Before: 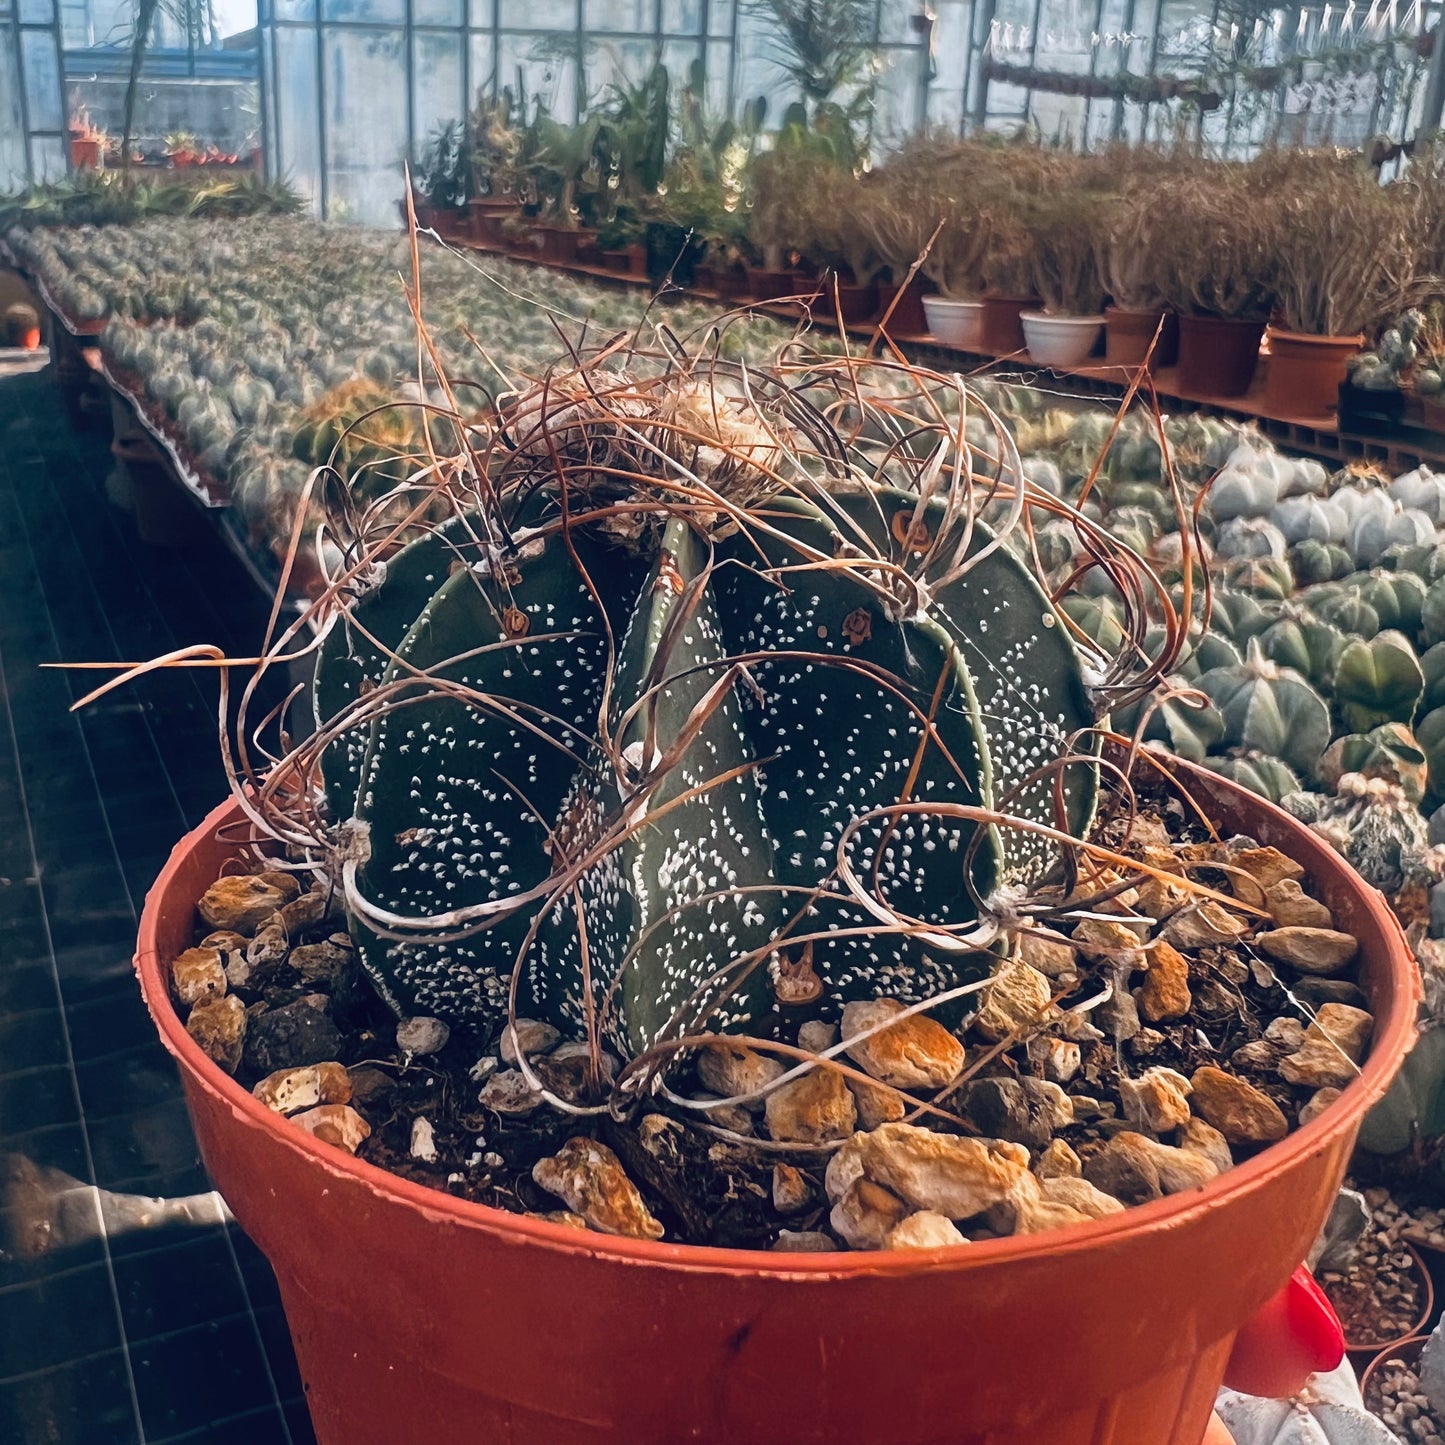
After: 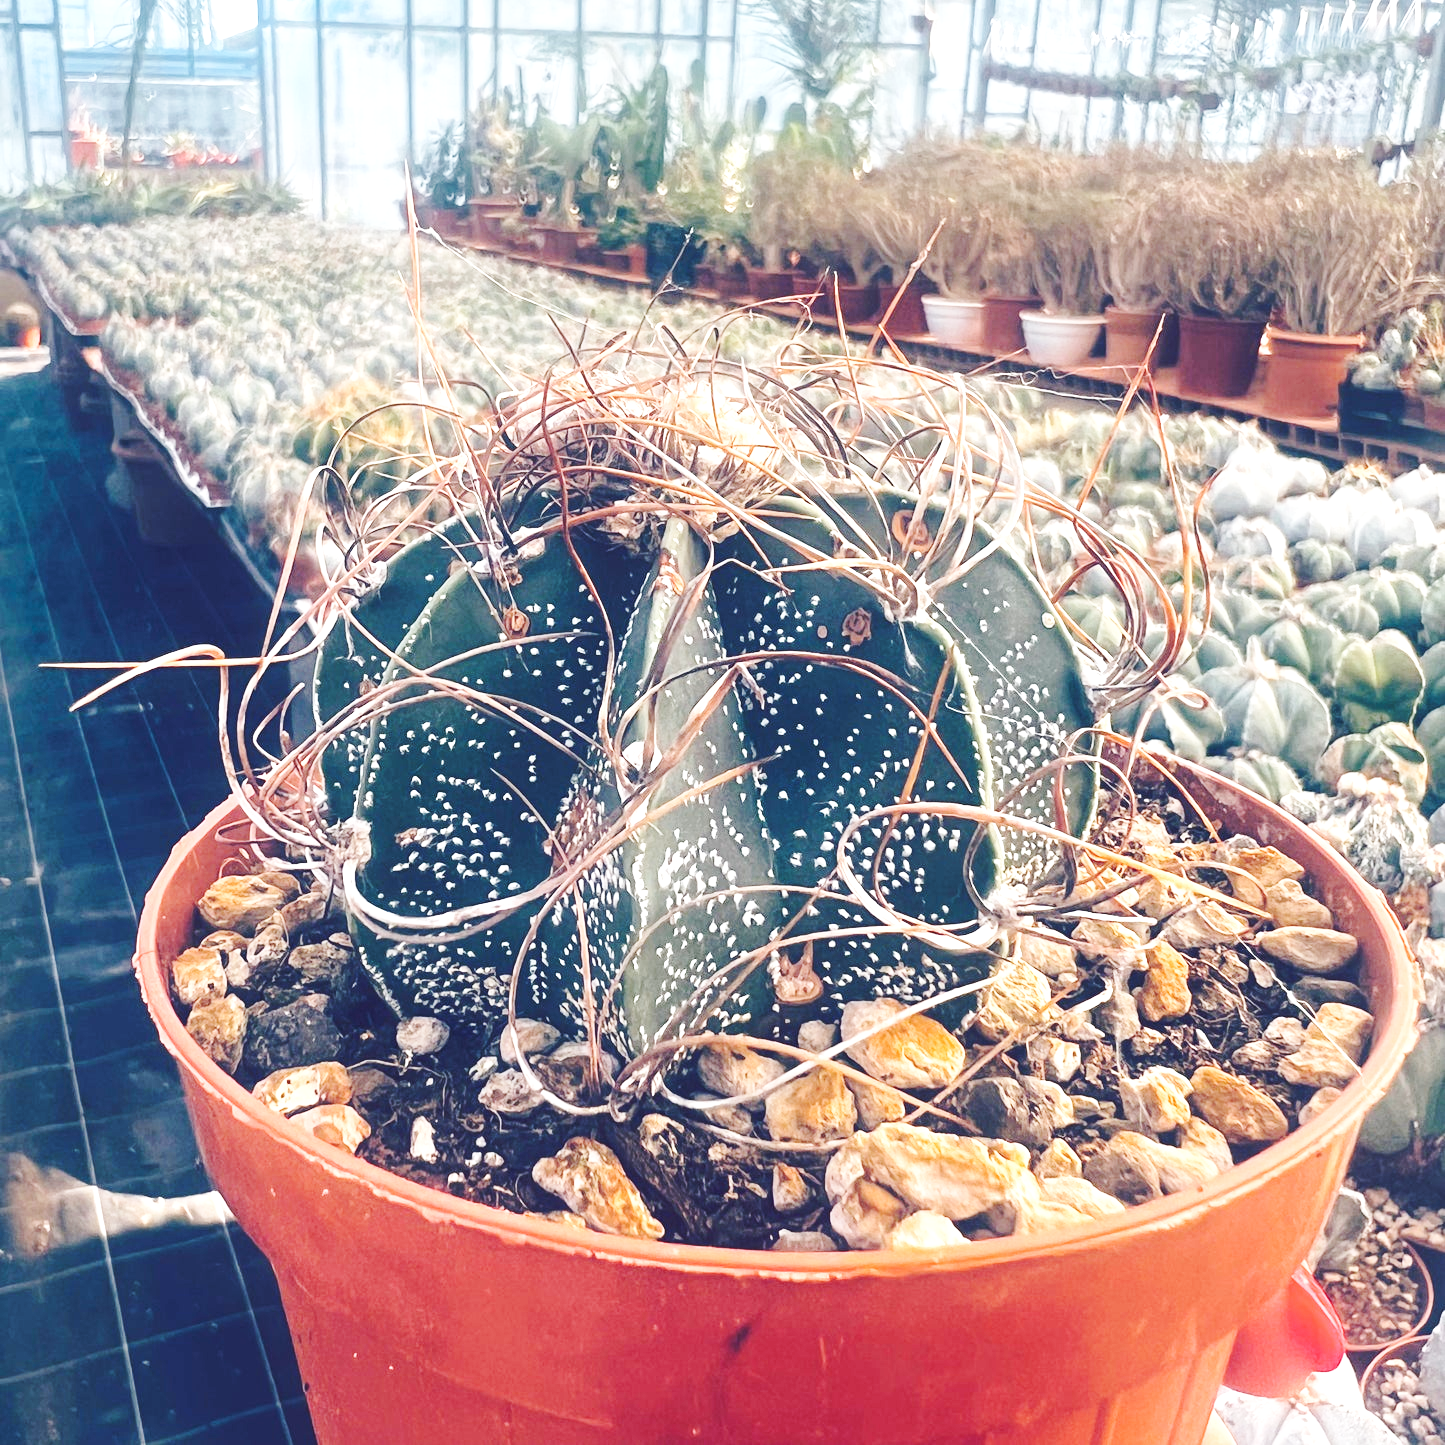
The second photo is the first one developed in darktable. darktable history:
base curve: curves: ch0 [(0, 0.007) (0.028, 0.063) (0.121, 0.311) (0.46, 0.743) (0.859, 0.957) (1, 1)], preserve colors none
exposure: black level correction 0, exposure 1 EV, compensate exposure bias true, compensate highlight preservation false
